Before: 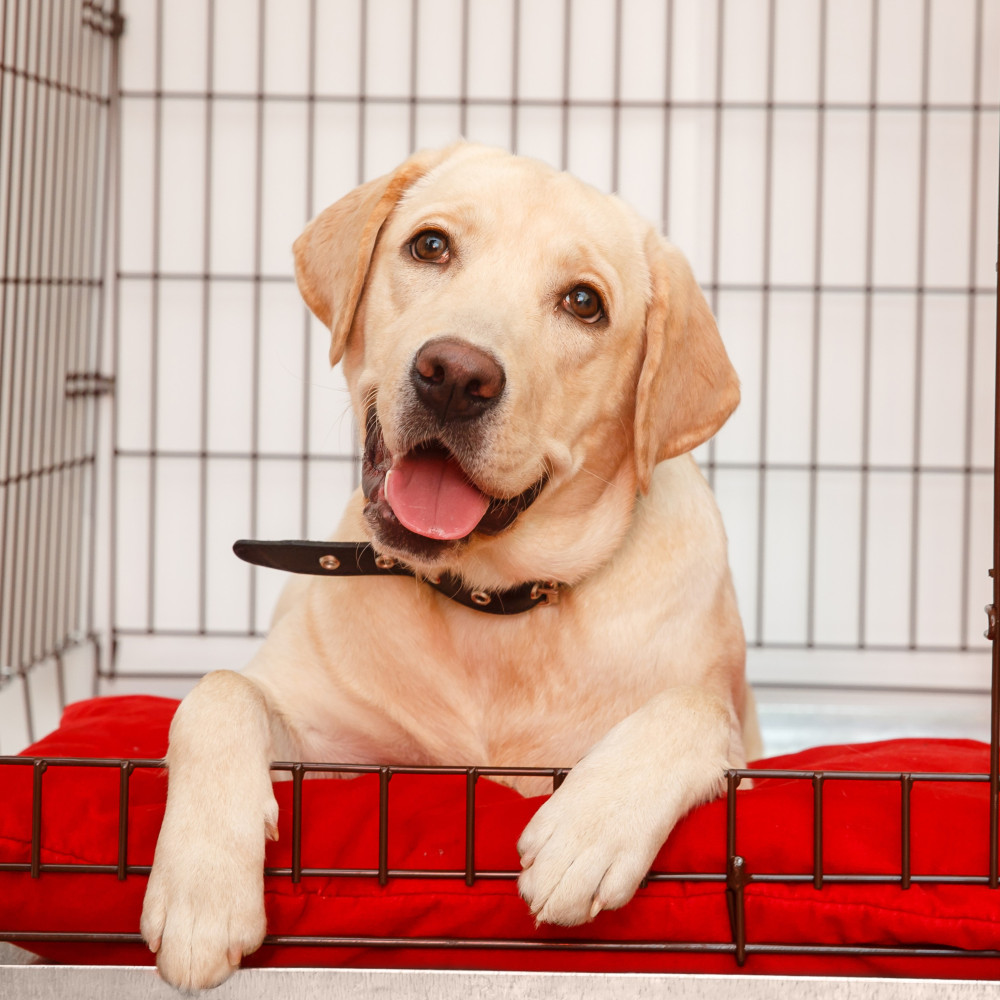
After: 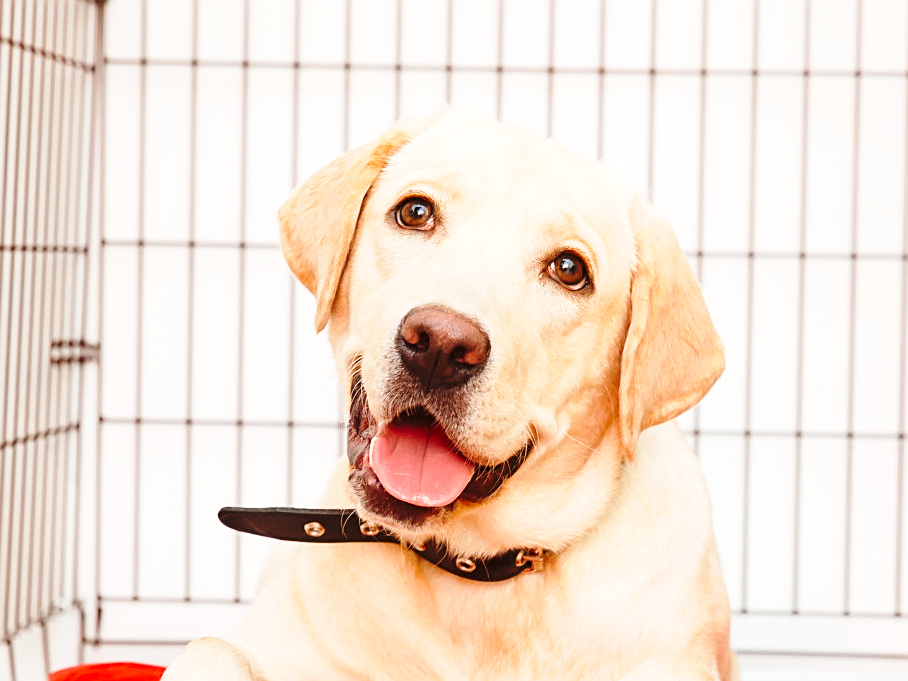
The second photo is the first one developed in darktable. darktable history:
exposure: black level correction 0, exposure 0.199 EV, compensate exposure bias true, compensate highlight preservation false
crop: left 1.58%, top 3.358%, right 7.578%, bottom 28.492%
base curve: curves: ch0 [(0, 0) (0.028, 0.03) (0.121, 0.232) (0.46, 0.748) (0.859, 0.968) (1, 1)], preserve colors none
sharpen: on, module defaults
